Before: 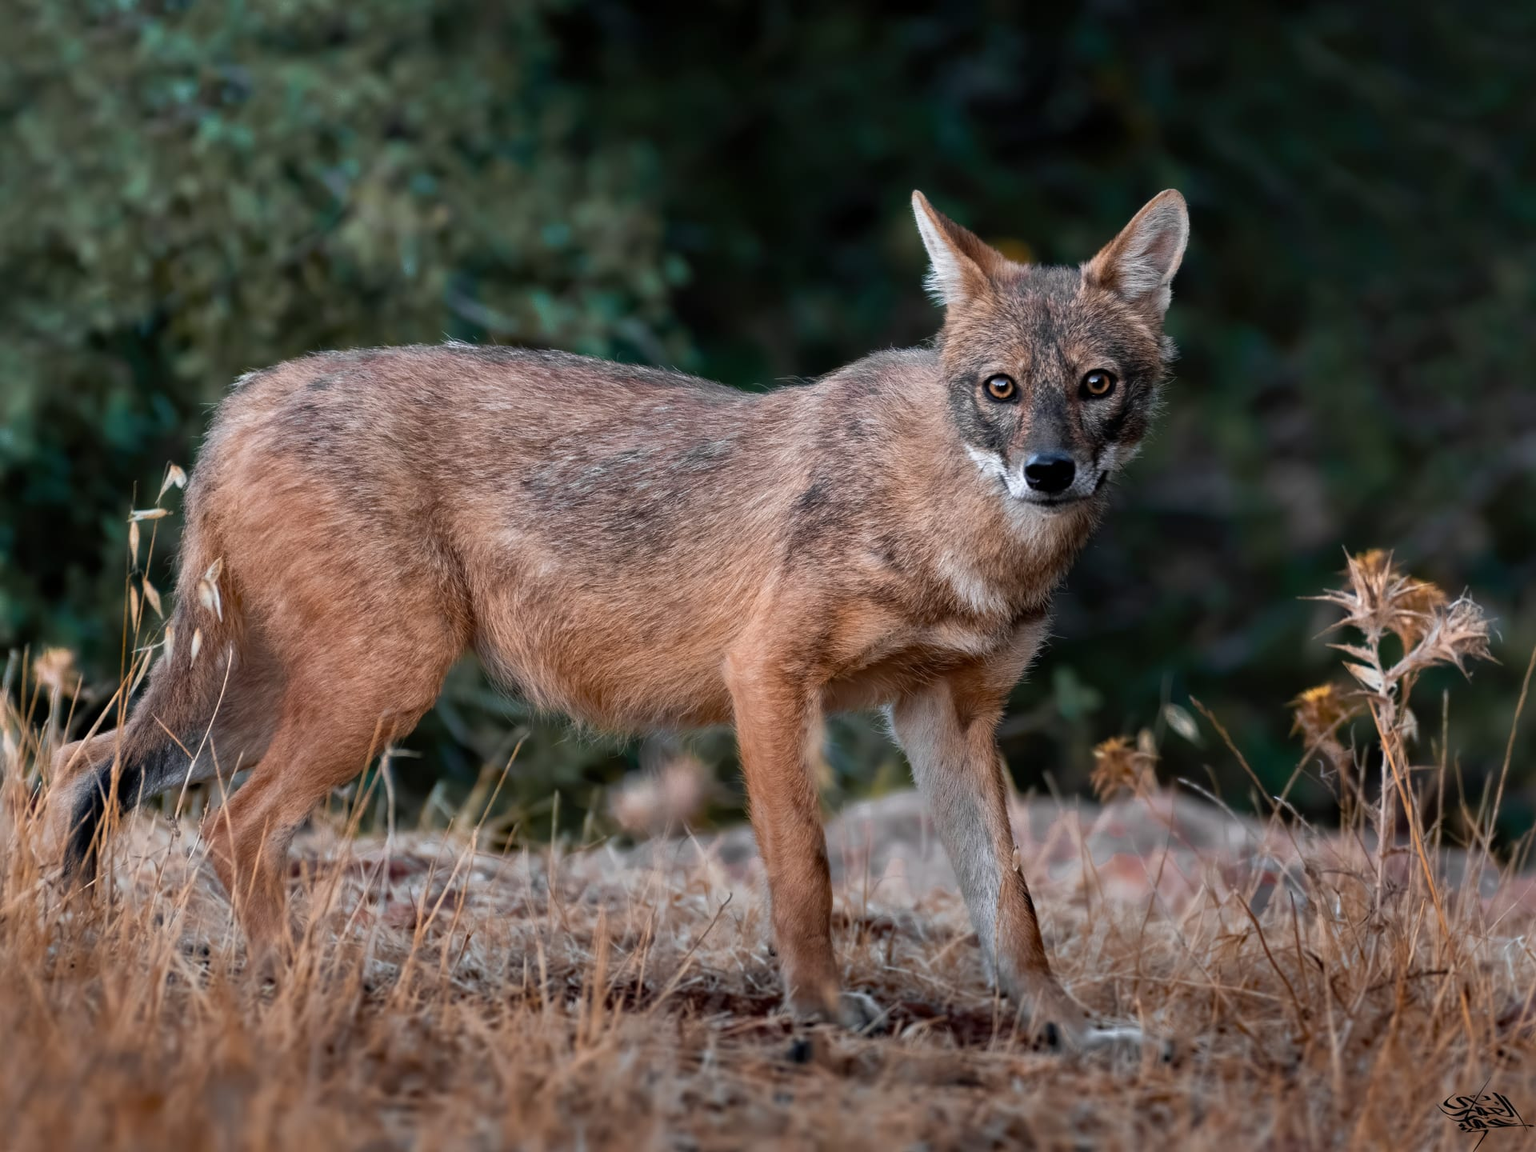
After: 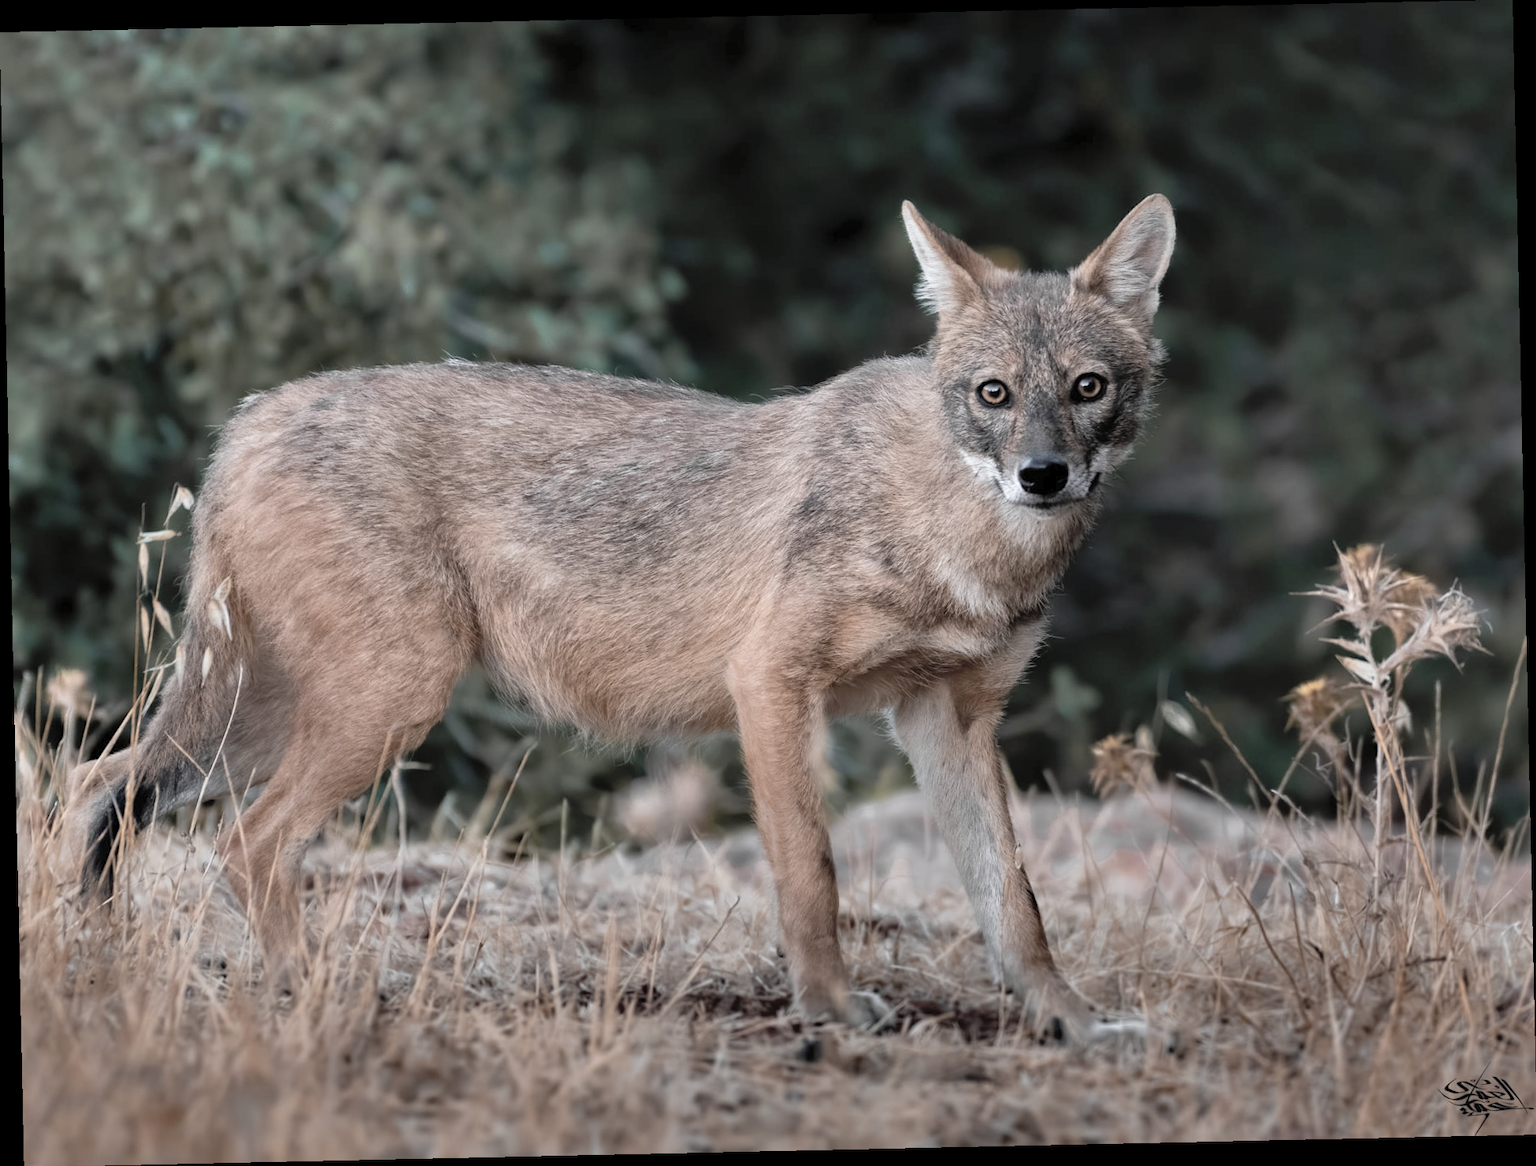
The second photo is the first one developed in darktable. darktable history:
rotate and perspective: rotation -1.24°, automatic cropping off
contrast brightness saturation: brightness 0.18, saturation -0.5
